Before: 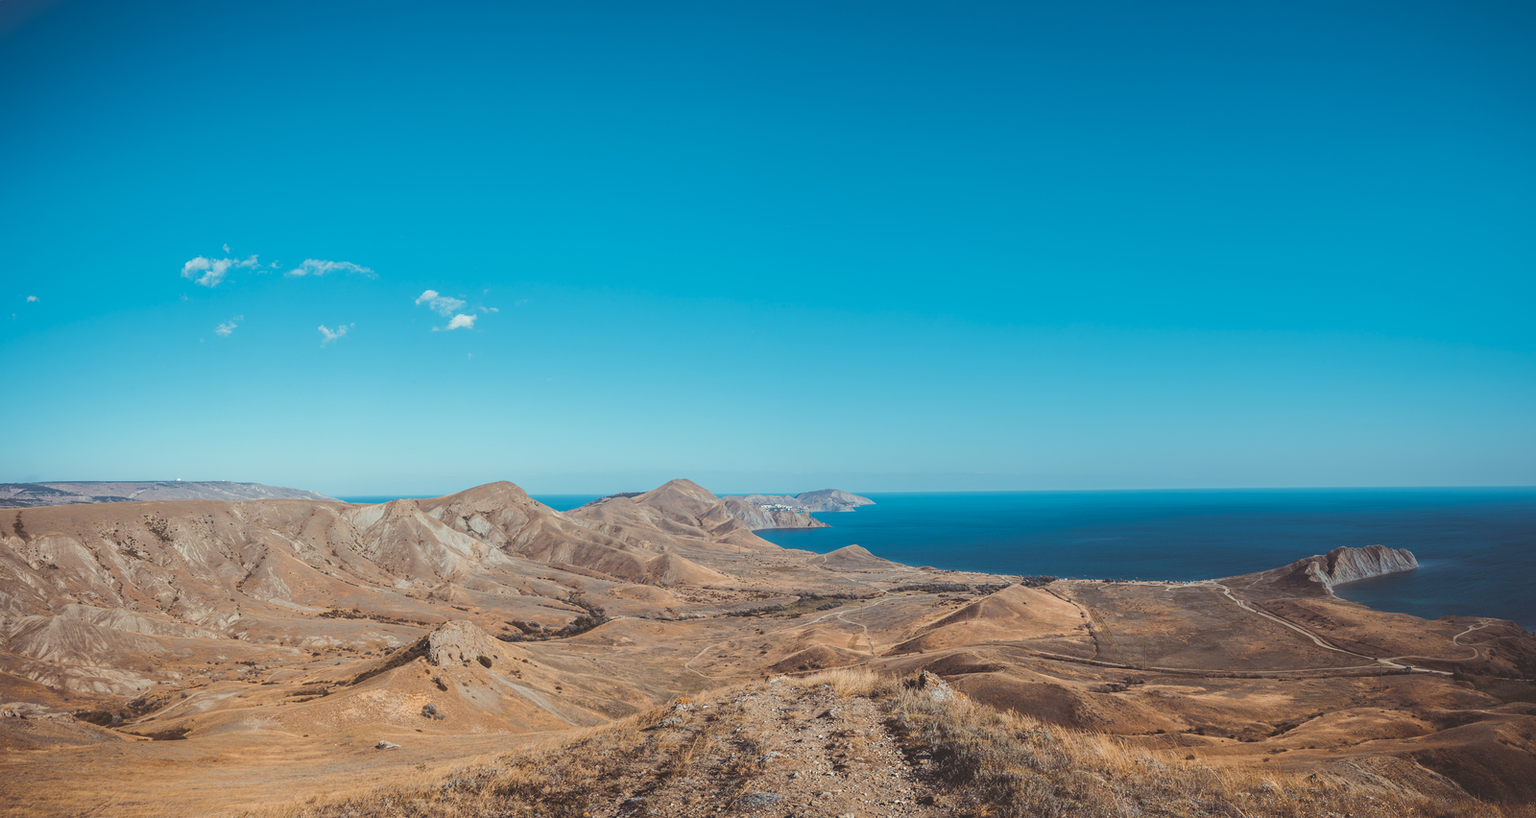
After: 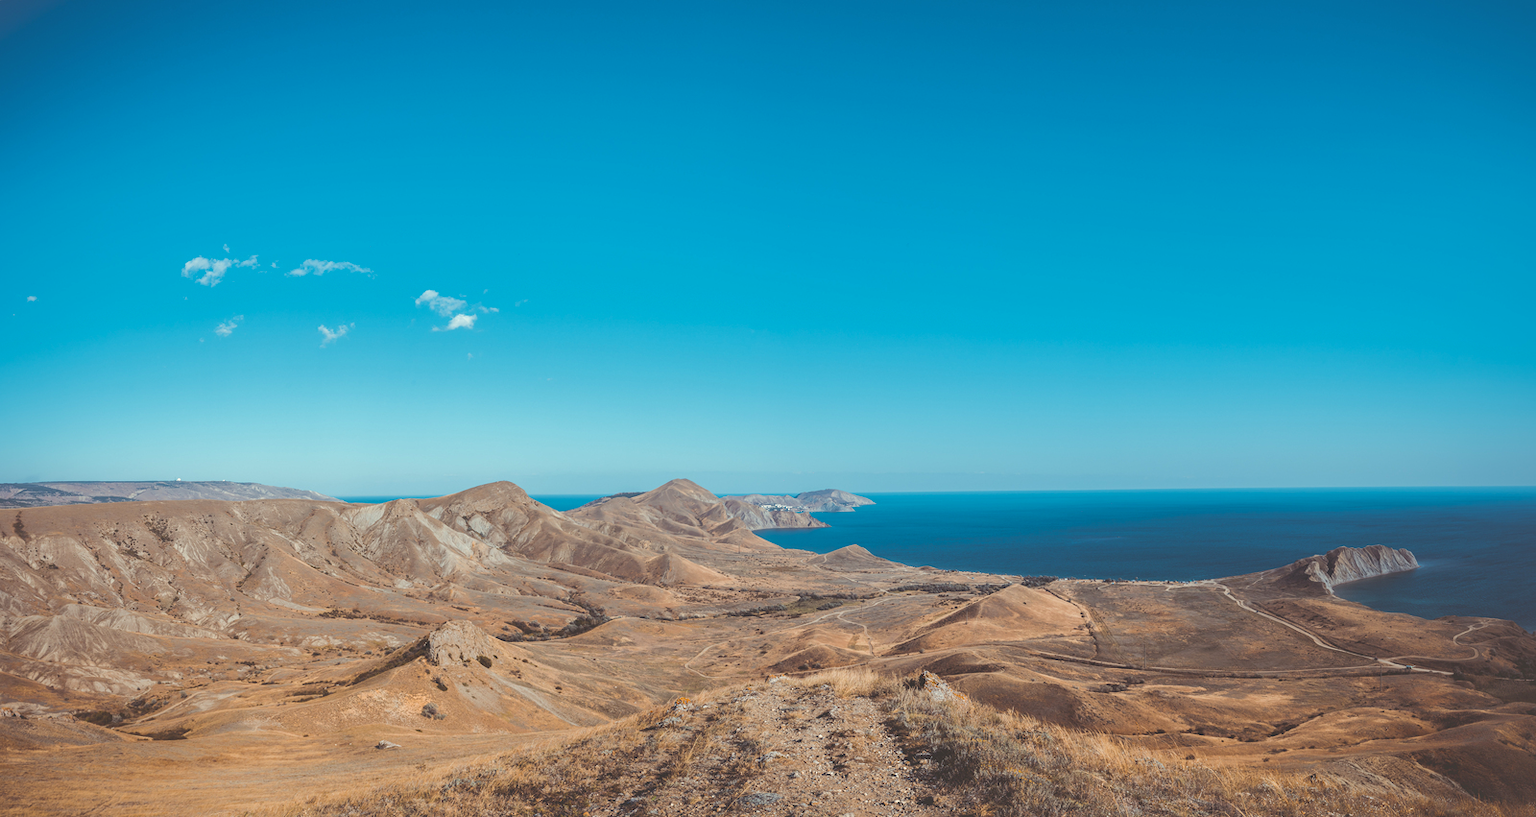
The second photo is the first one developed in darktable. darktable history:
shadows and highlights: on, module defaults
exposure: exposure 0.211 EV, compensate highlight preservation false
